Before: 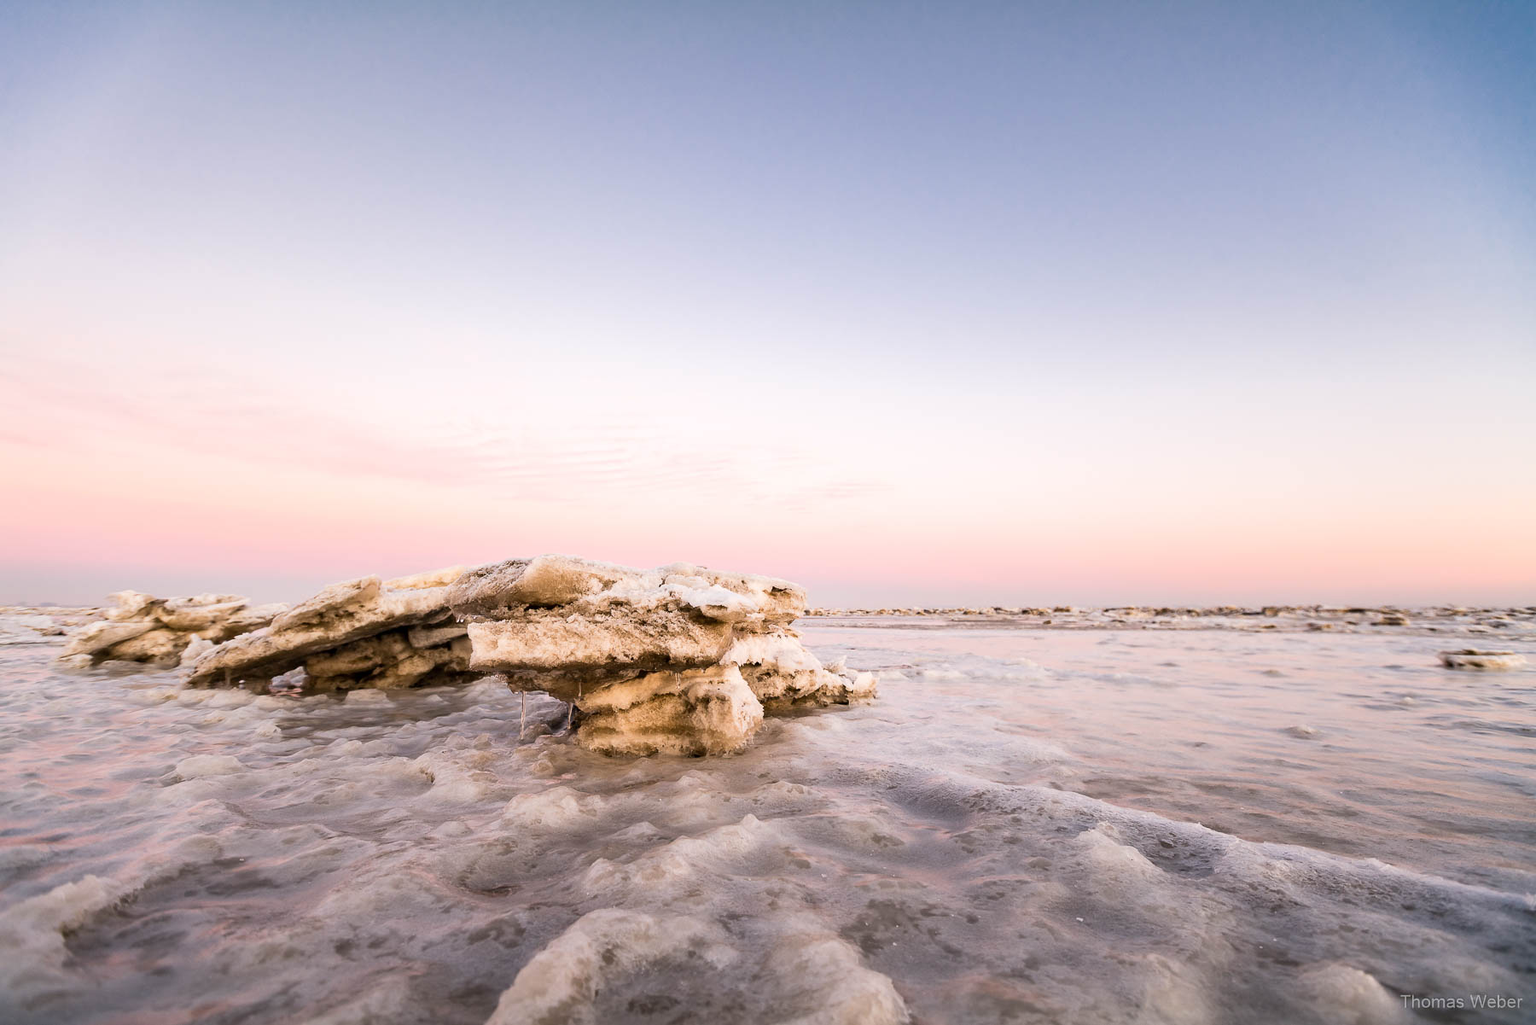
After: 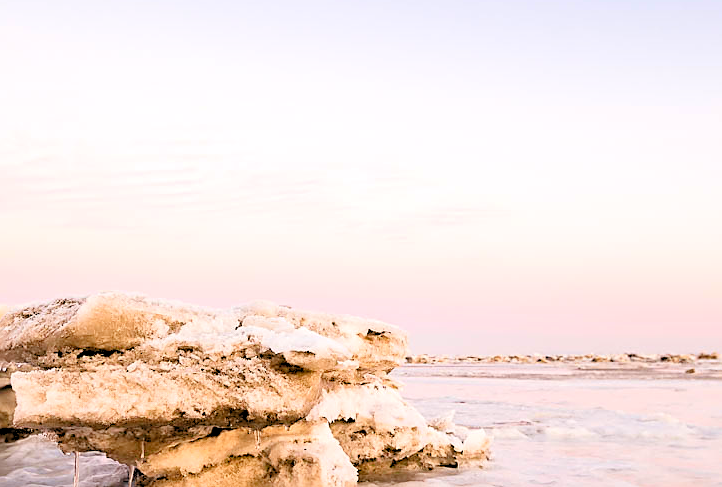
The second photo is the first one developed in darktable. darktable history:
sharpen: on, module defaults
crop: left 29.843%, top 29.817%, right 30.015%, bottom 29.614%
levels: levels [0.072, 0.414, 0.976]
